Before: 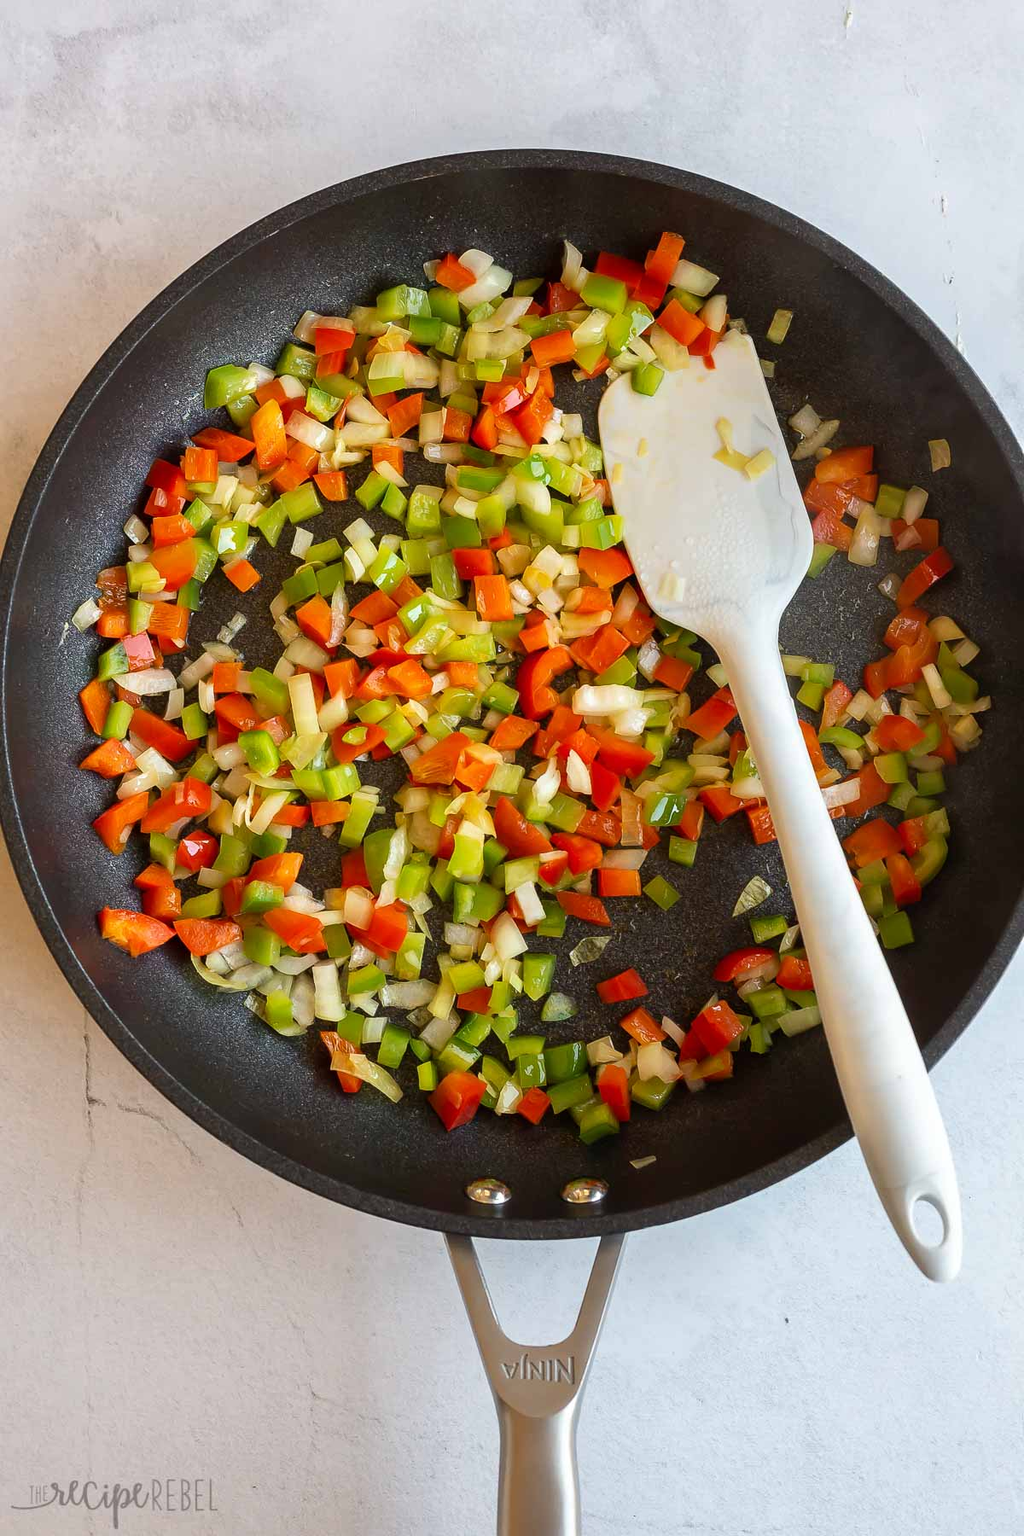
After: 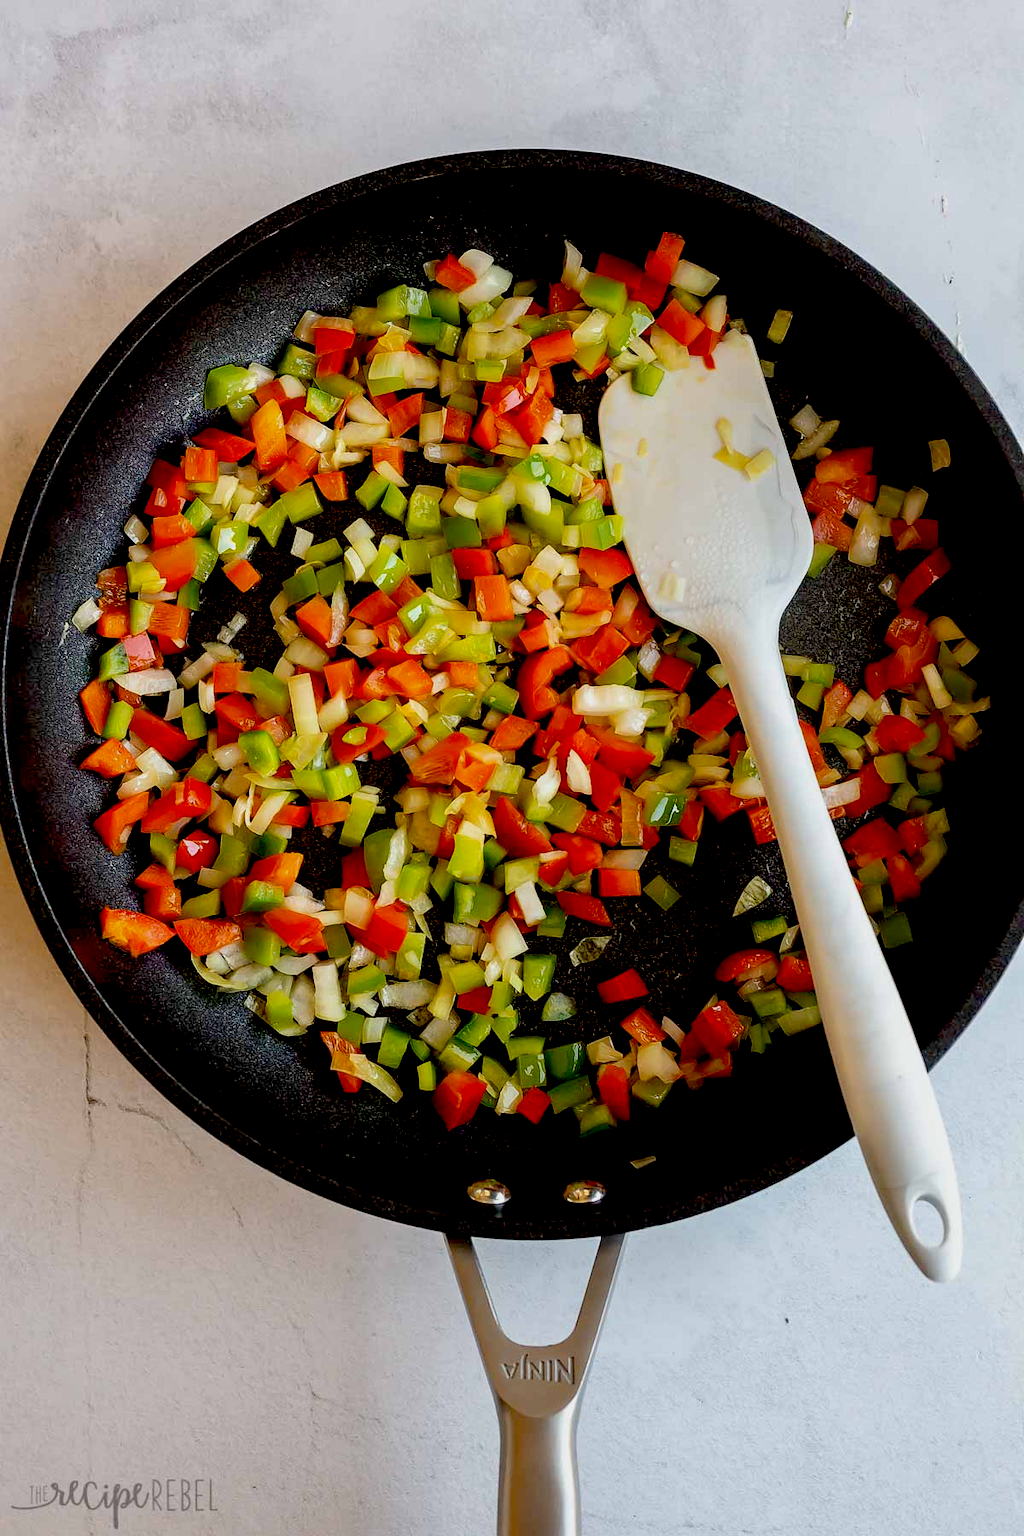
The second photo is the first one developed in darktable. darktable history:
exposure: black level correction 0.046, exposure -0.23 EV, compensate exposure bias true, compensate highlight preservation false
